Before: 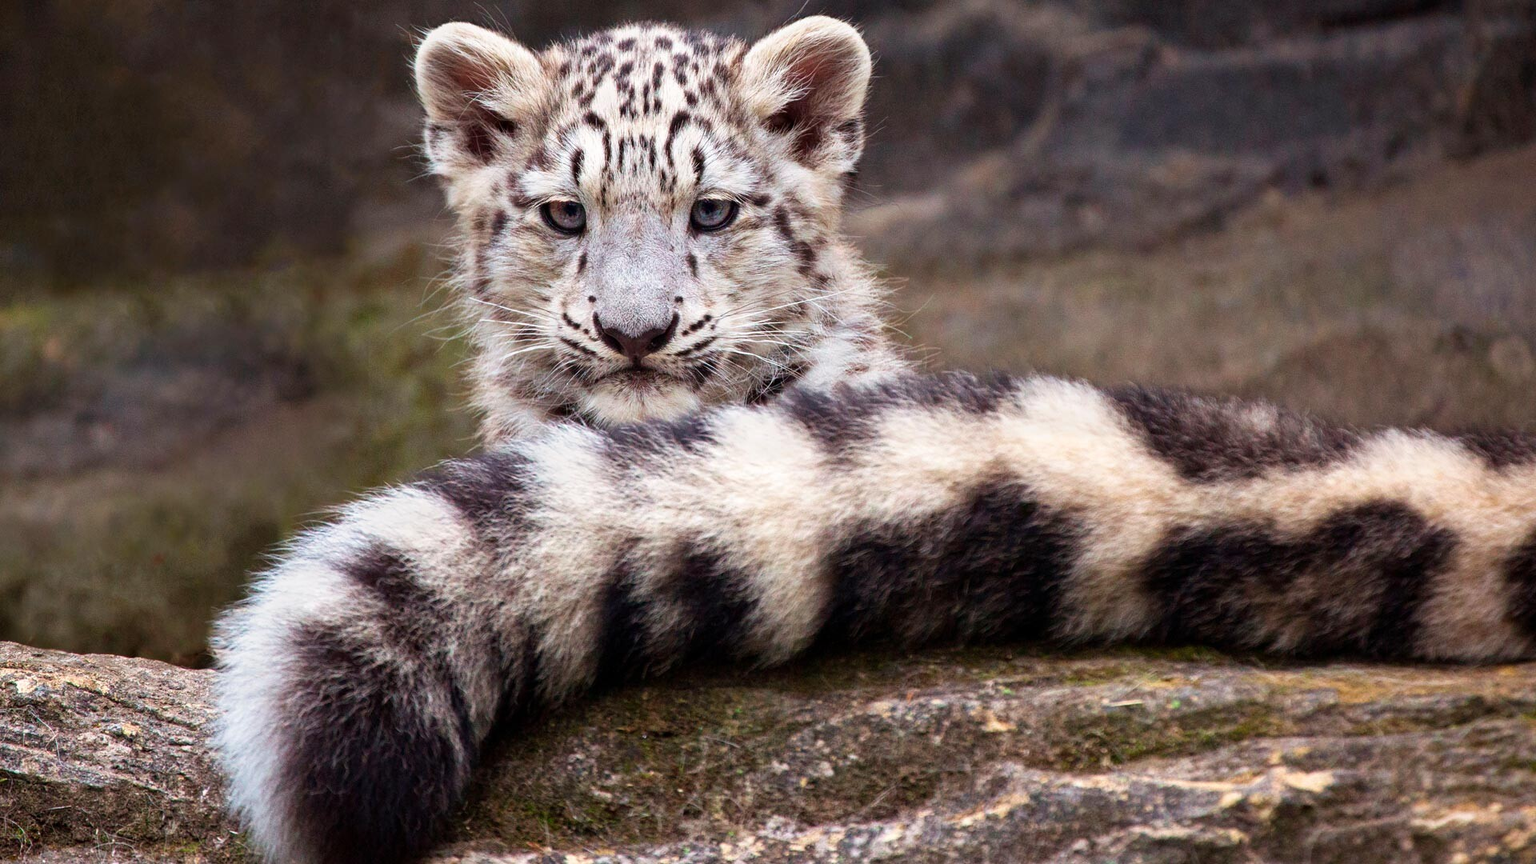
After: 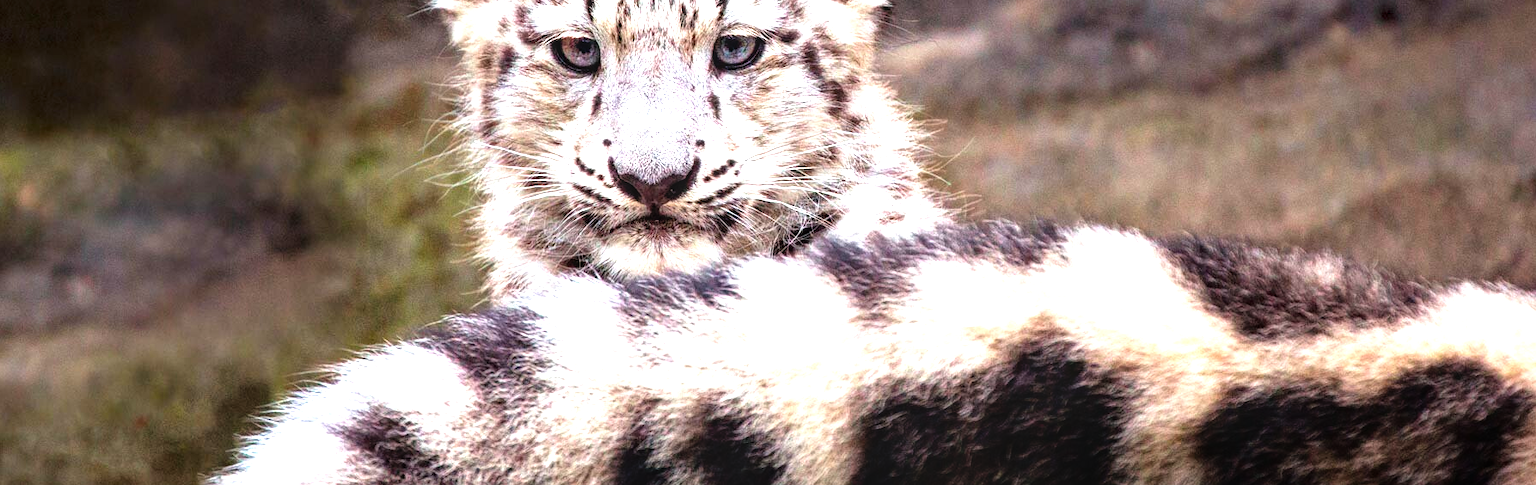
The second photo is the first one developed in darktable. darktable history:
contrast brightness saturation: contrast 0.036, saturation 0.159
local contrast: on, module defaults
tone equalizer: -8 EV -1.09 EV, -7 EV -1.04 EV, -6 EV -0.856 EV, -5 EV -0.562 EV, -3 EV 0.58 EV, -2 EV 0.851 EV, -1 EV 1 EV, +0 EV 1.06 EV
crop: left 1.788%, top 19.3%, right 5.089%, bottom 28.375%
